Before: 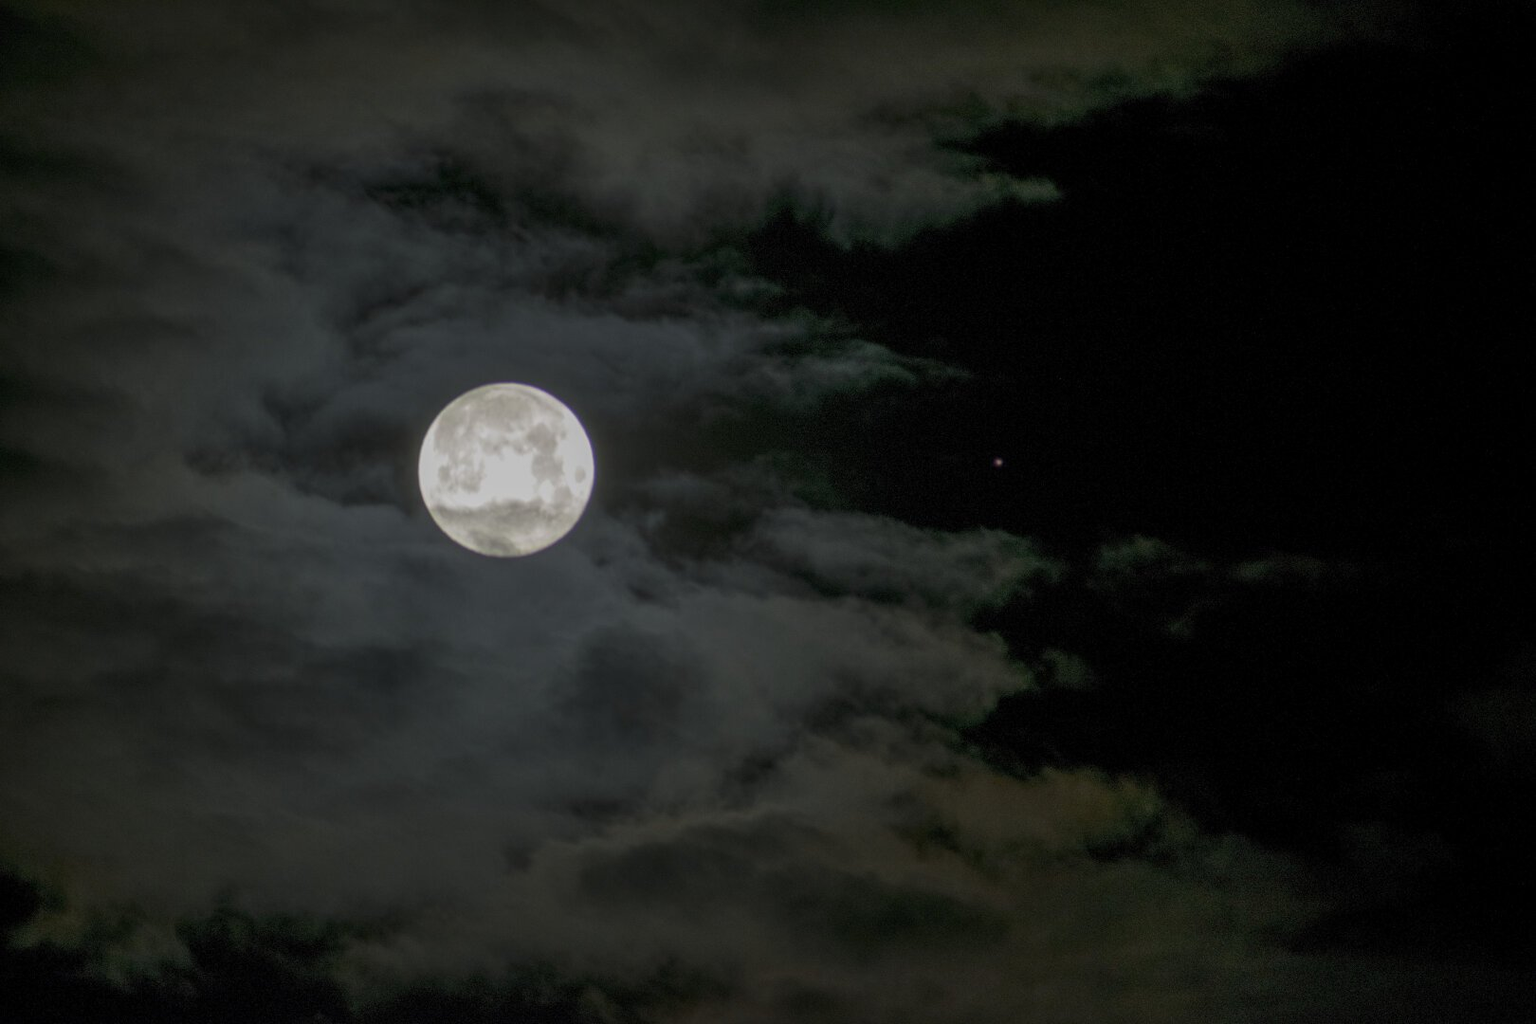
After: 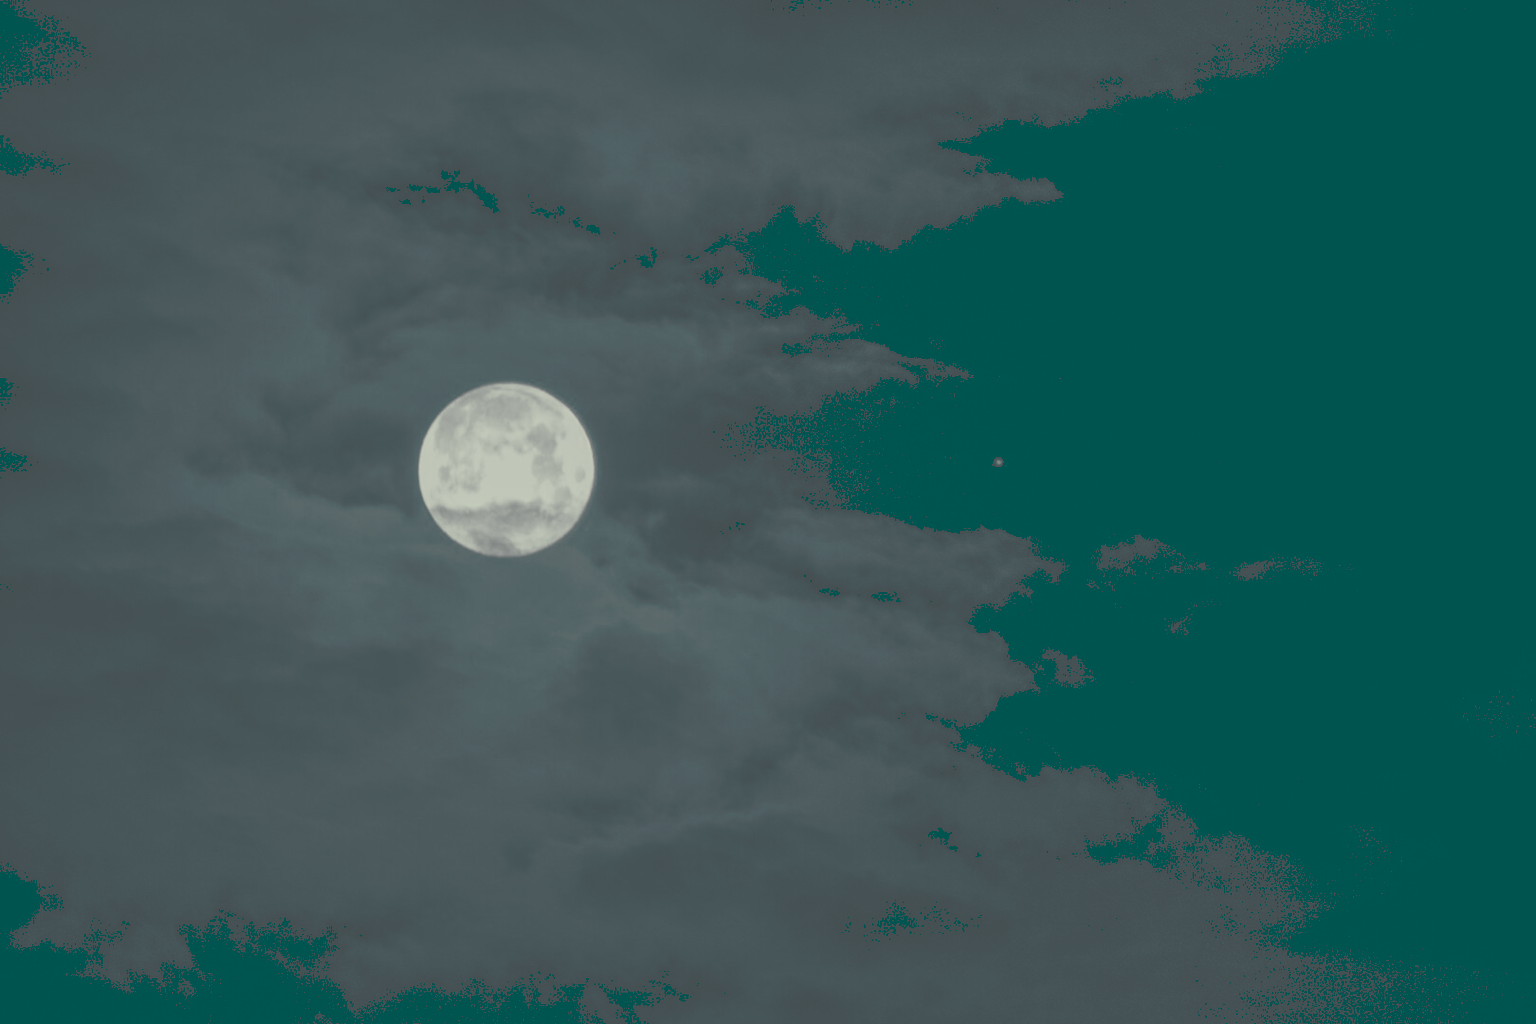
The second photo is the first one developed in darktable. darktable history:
tone curve: curves: ch0 [(0, 0) (0.003, 0.313) (0.011, 0.317) (0.025, 0.317) (0.044, 0.322) (0.069, 0.327) (0.1, 0.335) (0.136, 0.347) (0.177, 0.364) (0.224, 0.384) (0.277, 0.421) (0.335, 0.459) (0.399, 0.501) (0.468, 0.554) (0.543, 0.611) (0.623, 0.679) (0.709, 0.751) (0.801, 0.804) (0.898, 0.844) (1, 1)], preserve colors none
color look up table: target L [96.32, 85.82, 85.3, 79.34, 77.87, 71.18, 60.09, 57.87, 45.05, 52.27, 46.21, 36.18, 24.13, 11.86, 203.48, 76.49, 54.89, 60.94, 57.76, 59.54, 45.15, 26.61, 32.88, 27.75, 11.28, 7.296, 97.99, 84.56, 96.49, 81.69, 73.77, 85.3, 90.82, 69.05, 66.63, 45.85, 37.84, 55.74, 31.02, 13.15, 91.03, 99.3, 86.02, 80.24, 74.42, 59.51, 55.37, 59.11, 34.69], target a [-26.49, -6.396, -5.406, -5.841, -5.749, -2.814, -3.149, -2.399, -3.689, -2.978, -4.06, -3.941, -6.992, -19.27, 0, -5.182, -3.047, -2.437, -2.954, -3.342, -3.105, -6.076, -6.482, -5.952, -25.05, -21.43, -21.73, -5.341, -25.76, -5.106, -4.376, -5.406, -12.58, -3.834, -2.838, -3.285, -6.21, -3.413, -5.711, -22.23, -11.67, -12.14, -5.421, -5.185, -5.159, -3.489, -3.298, -2.373, -4.782], target b [28.44, 15.39, 14.65, 12.13, 11.38, 6.228, 3.158, 2.857, -0.568, 1.248, 0.299, -3.747, -4.286, -9.867, -0.002, 9.748, 1.845, 3.194, 2.678, 2.986, -0.393, -3.672, -2.919, -3.983, -10.12, -10.8, 30.01, 14.64, 28.71, 13.46, 7.263, 14.65, 20.23, 5.689, 4.381, -0.16, -1.784, 2.426, -4.162, -7.733, 19.48, 31.04, 14.63, 13.02, 7.736, 3.508, 1.884, 2.329, -2.592], num patches 49
